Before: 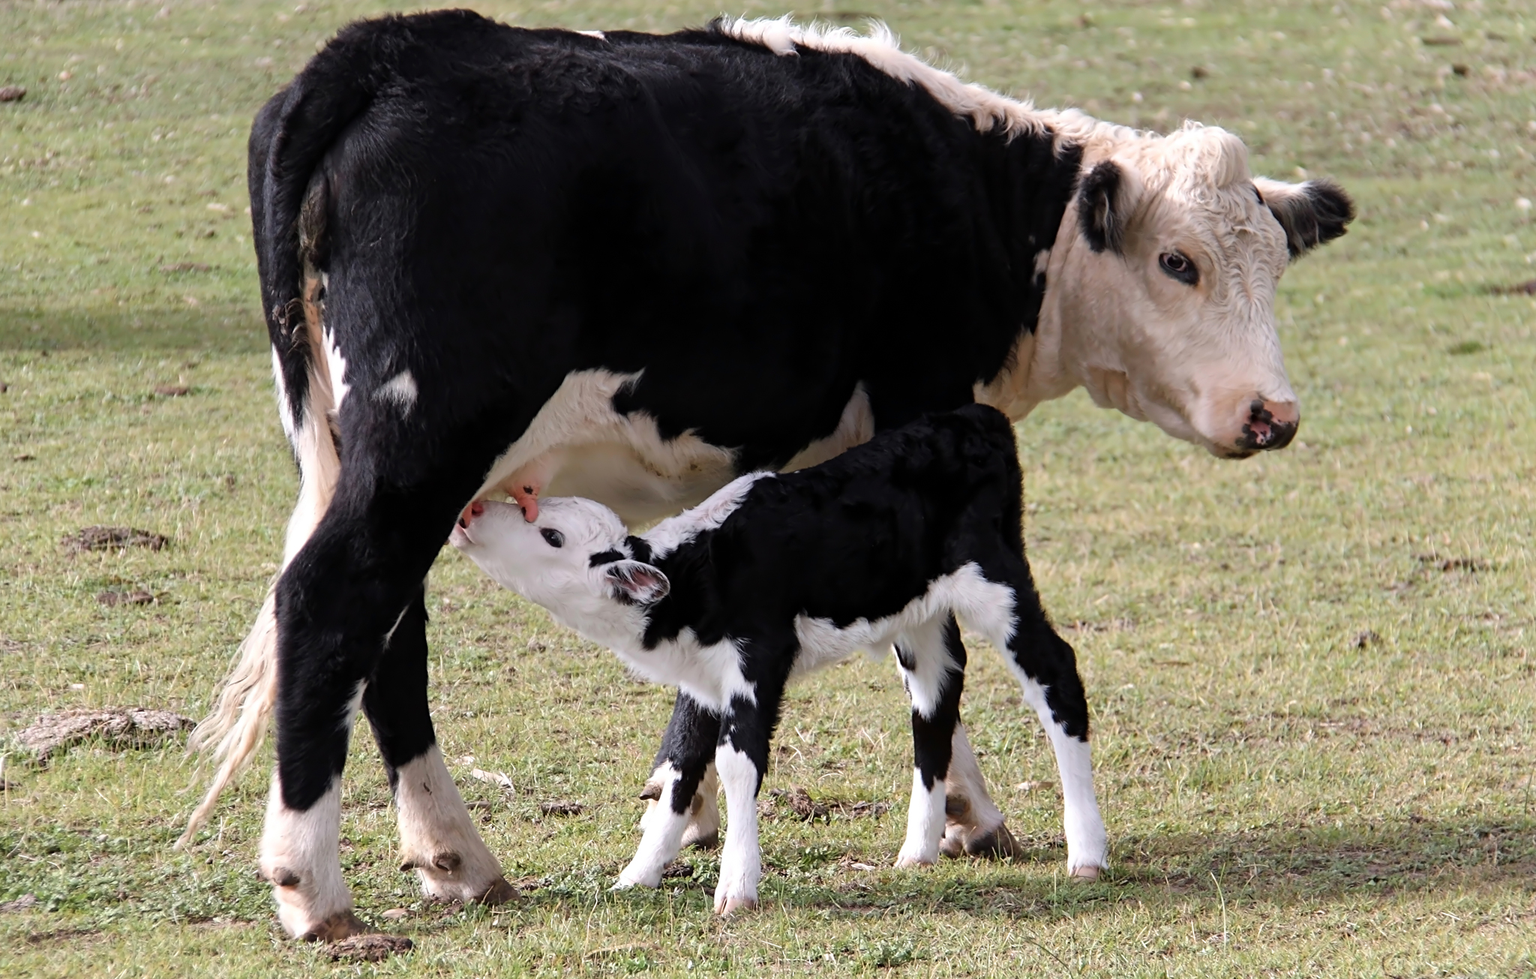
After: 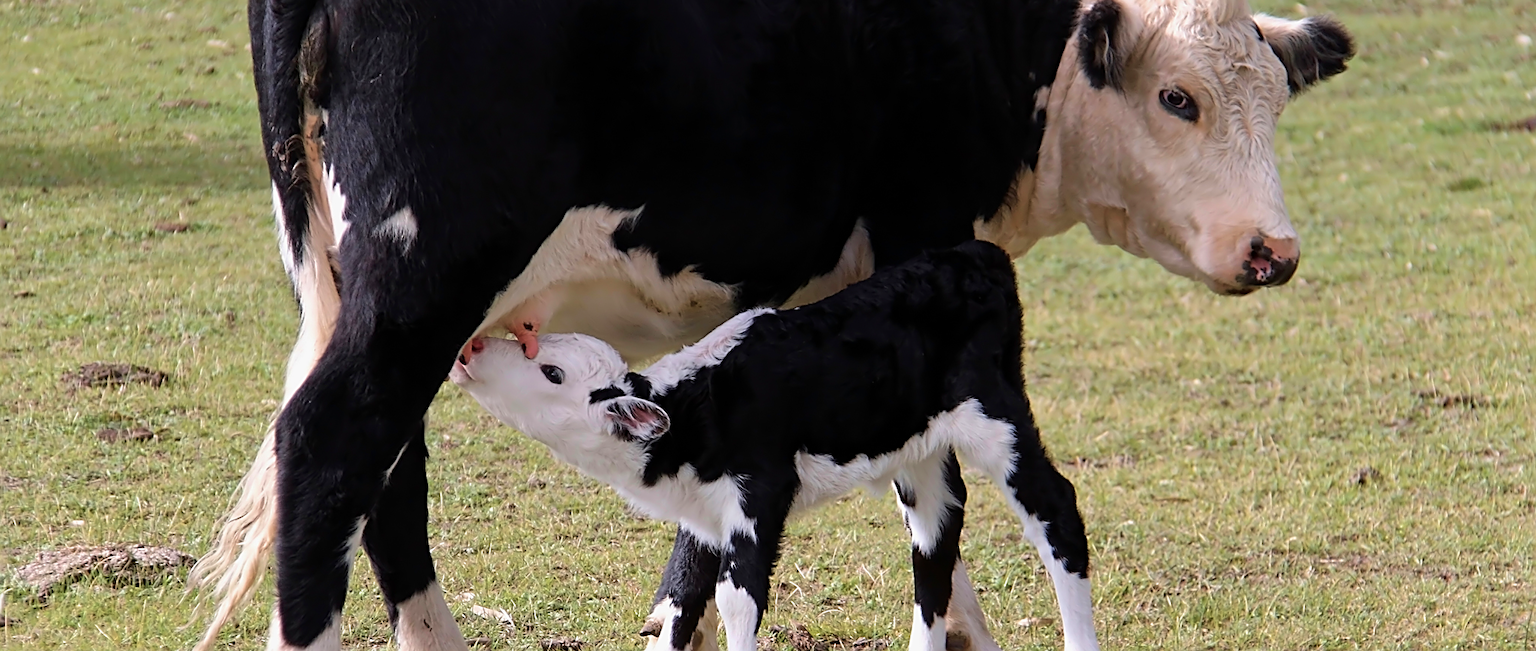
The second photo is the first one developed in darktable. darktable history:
velvia: on, module defaults
crop: top 16.727%, bottom 16.727%
shadows and highlights: shadows -20, white point adjustment -2, highlights -35
sharpen: on, module defaults
